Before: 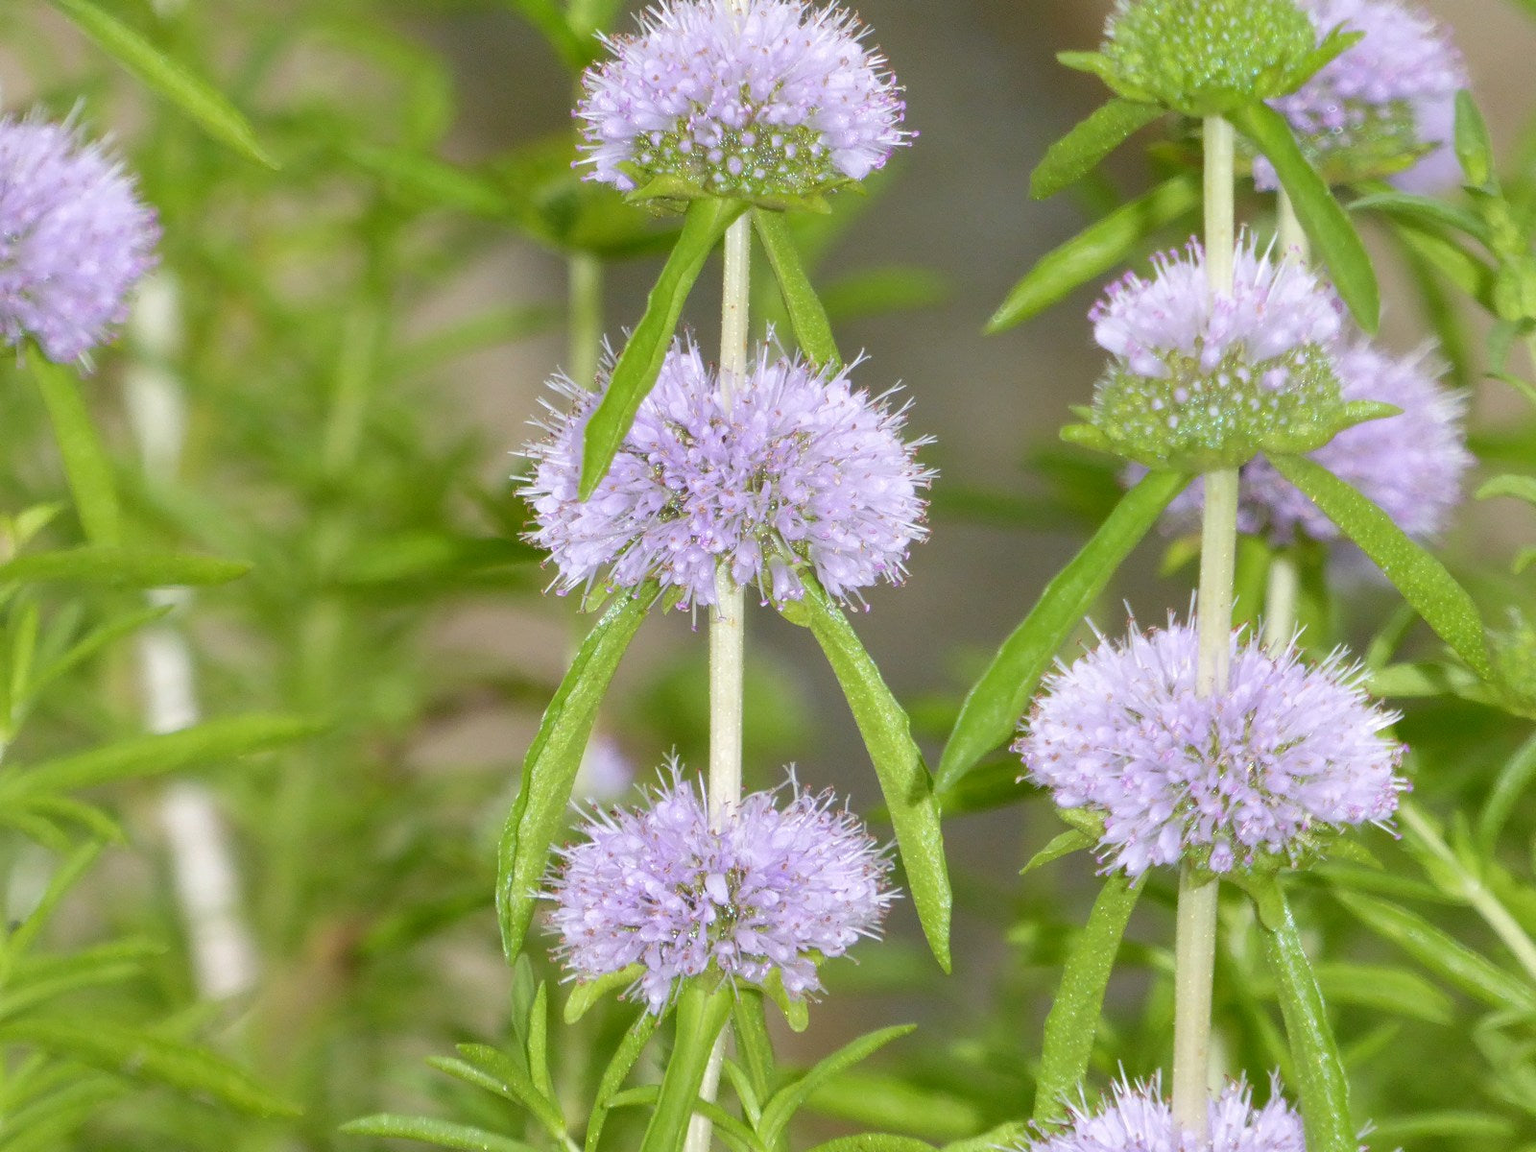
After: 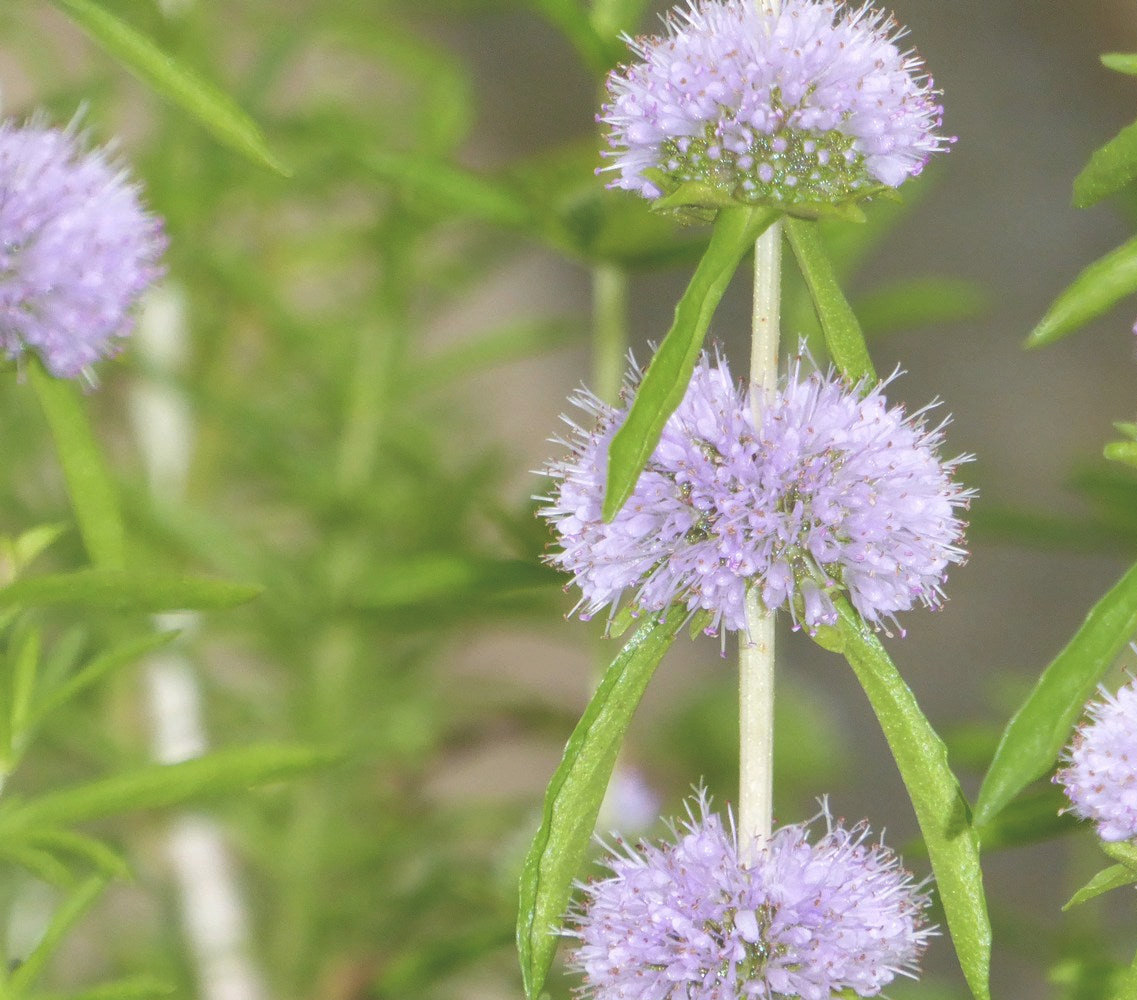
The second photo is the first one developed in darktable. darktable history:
crop: right 28.885%, bottom 16.626%
exposure: black level correction -0.03, compensate highlight preservation false
